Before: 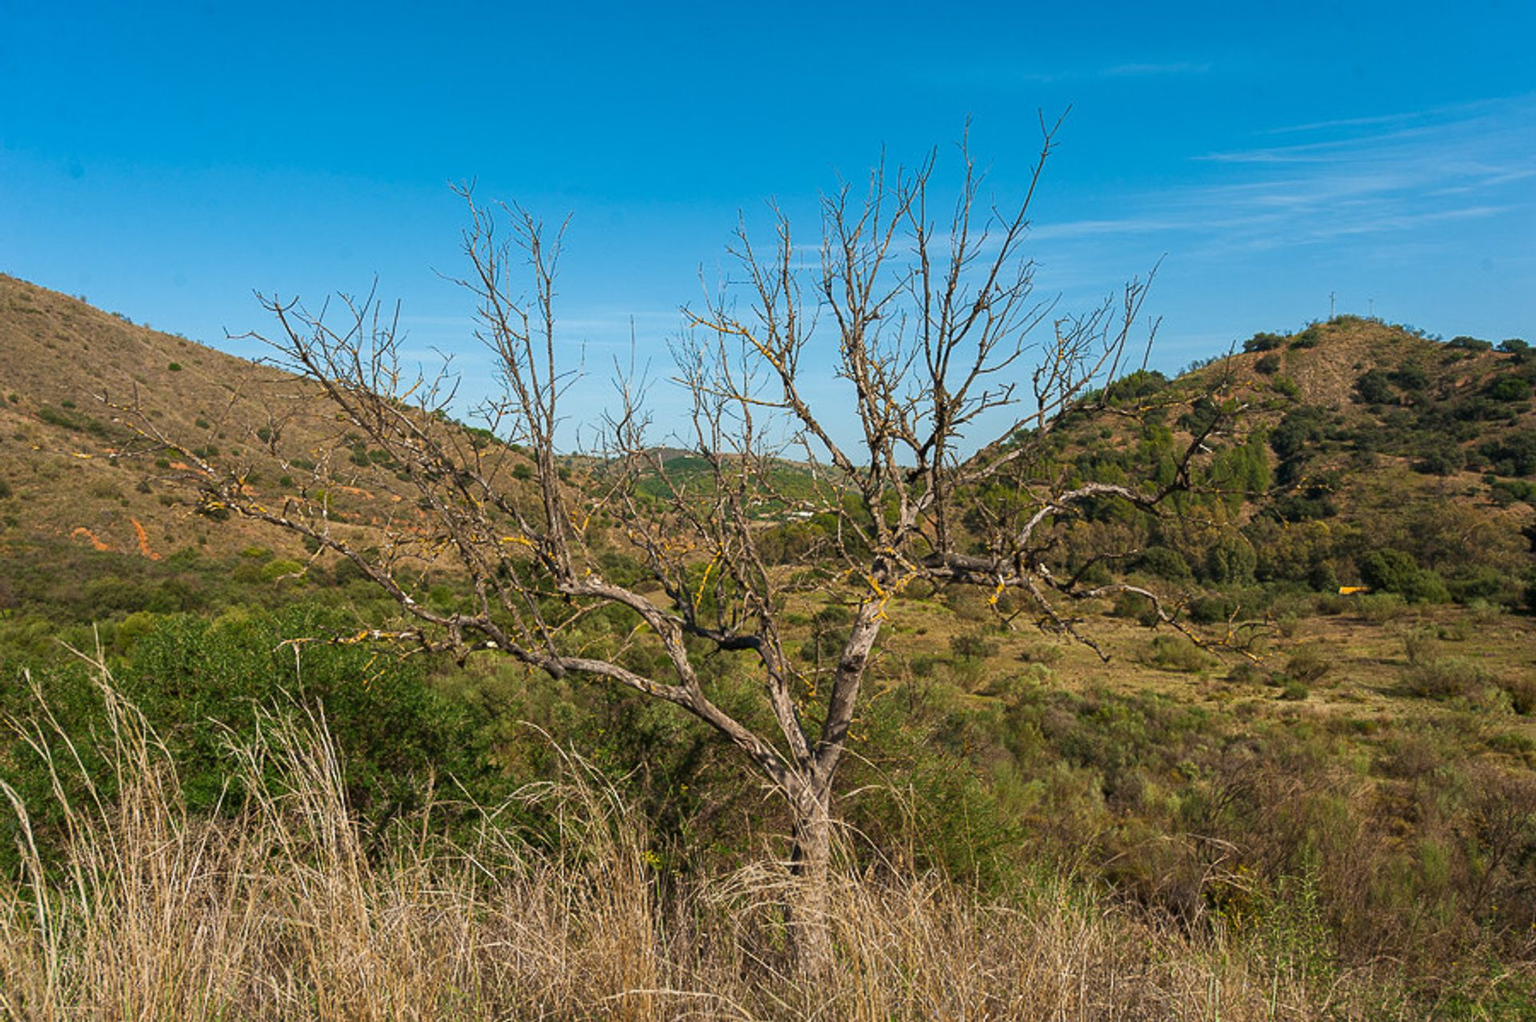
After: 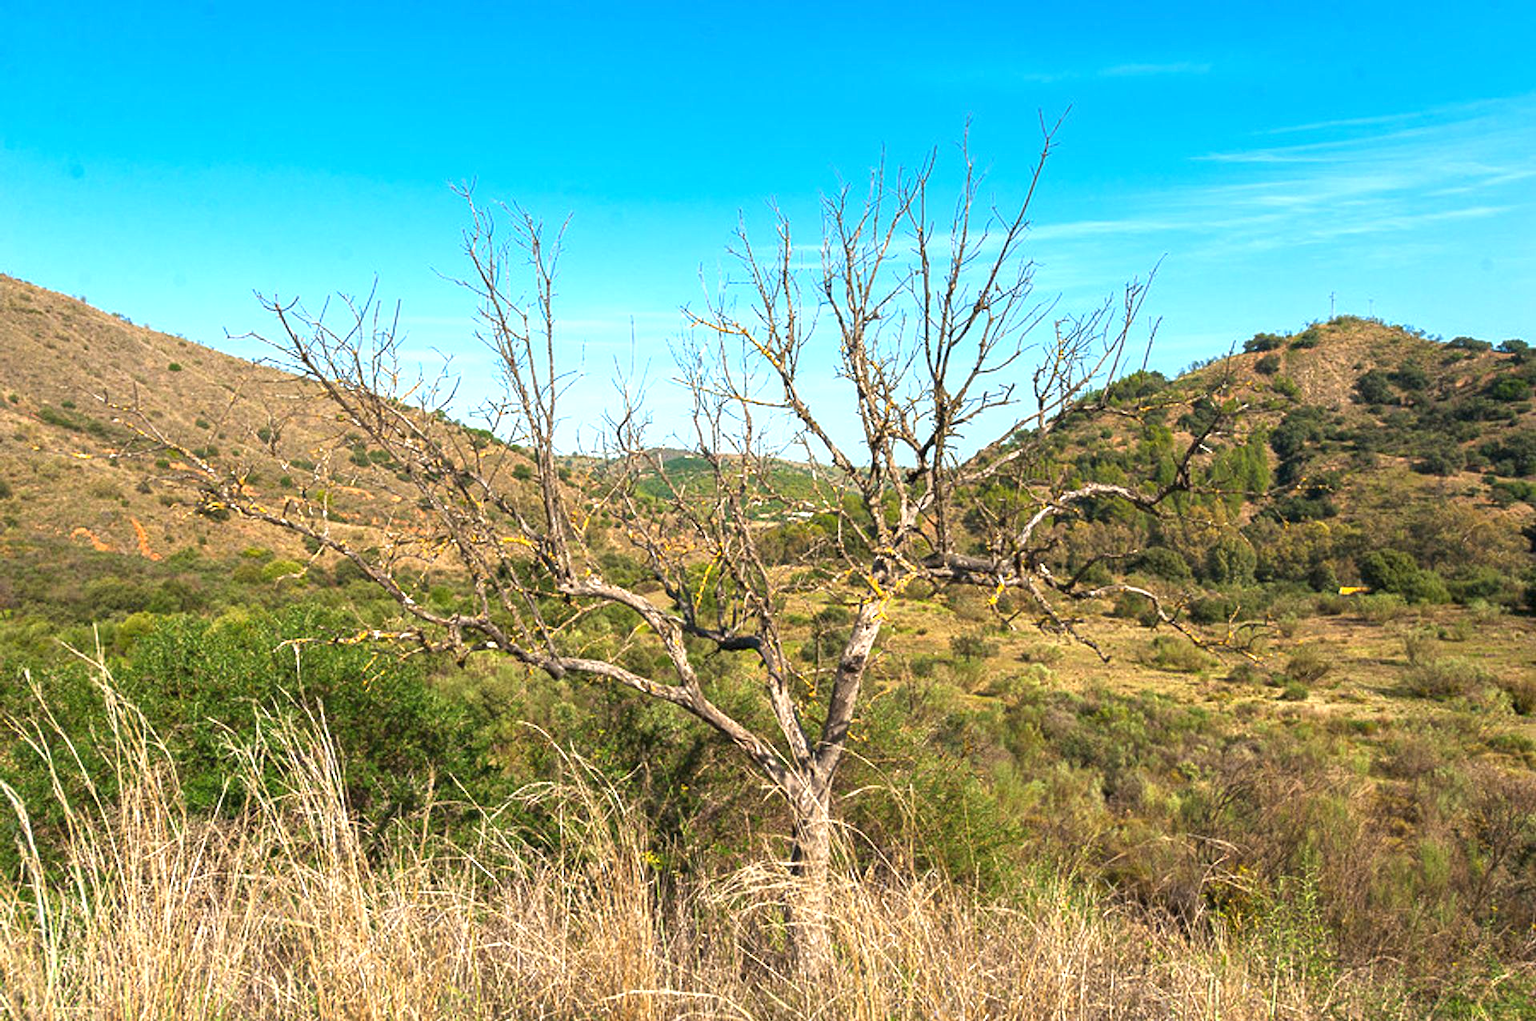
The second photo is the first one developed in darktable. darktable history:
crop: bottom 0.075%
exposure: black level correction 0, exposure 1.095 EV, compensate exposure bias true, compensate highlight preservation false
